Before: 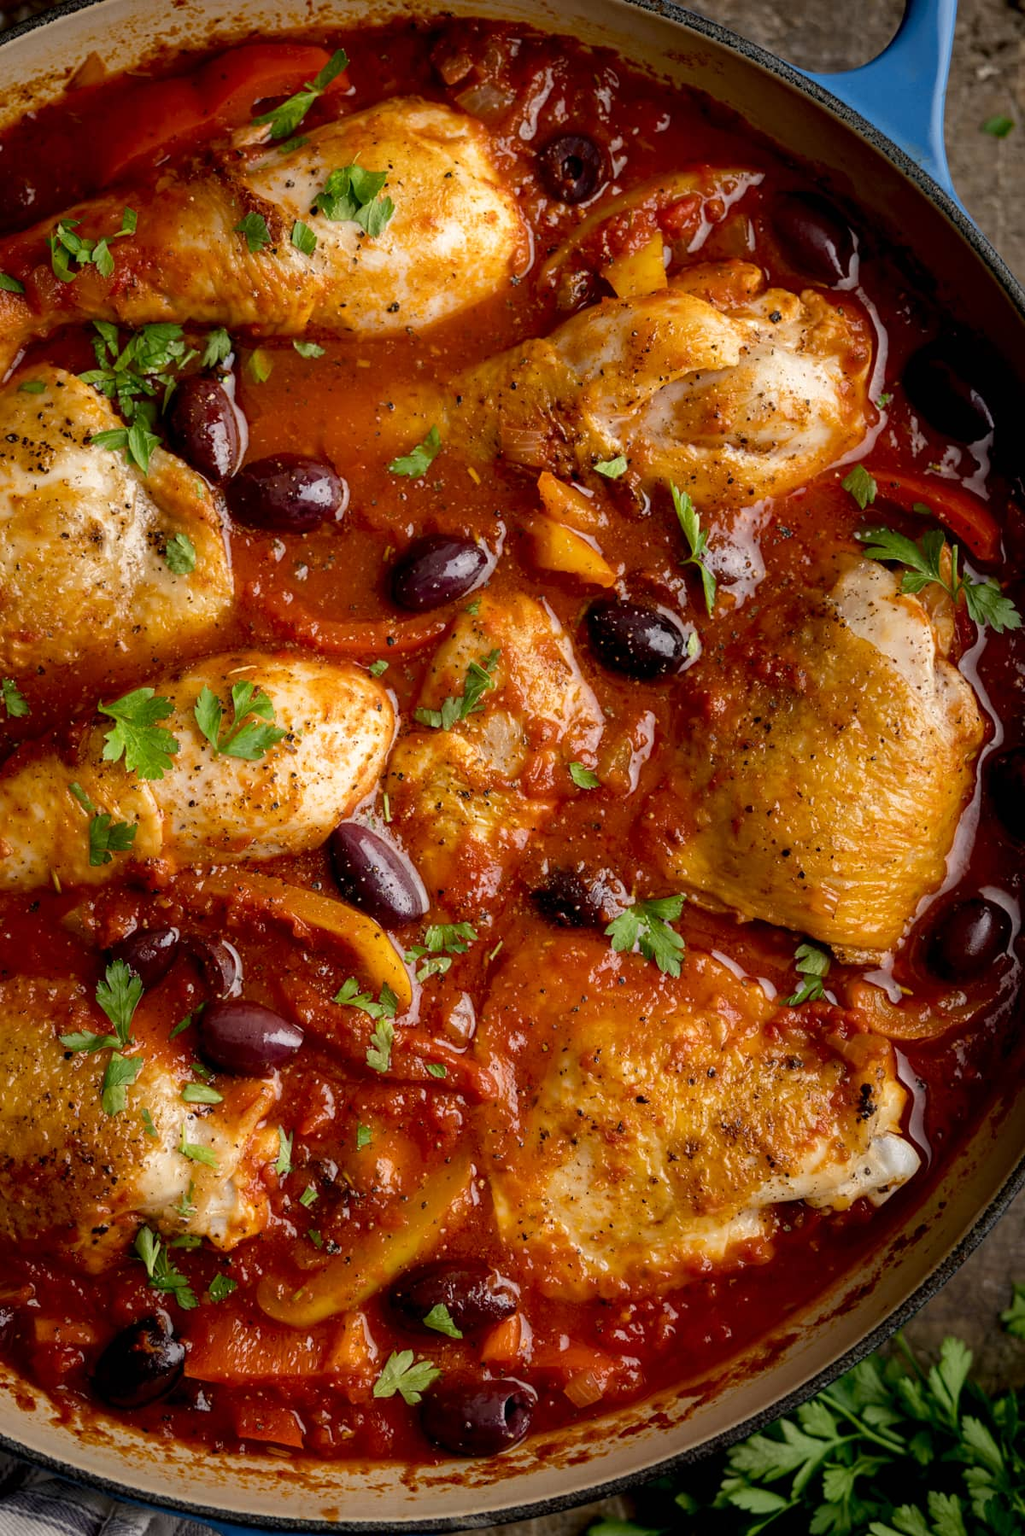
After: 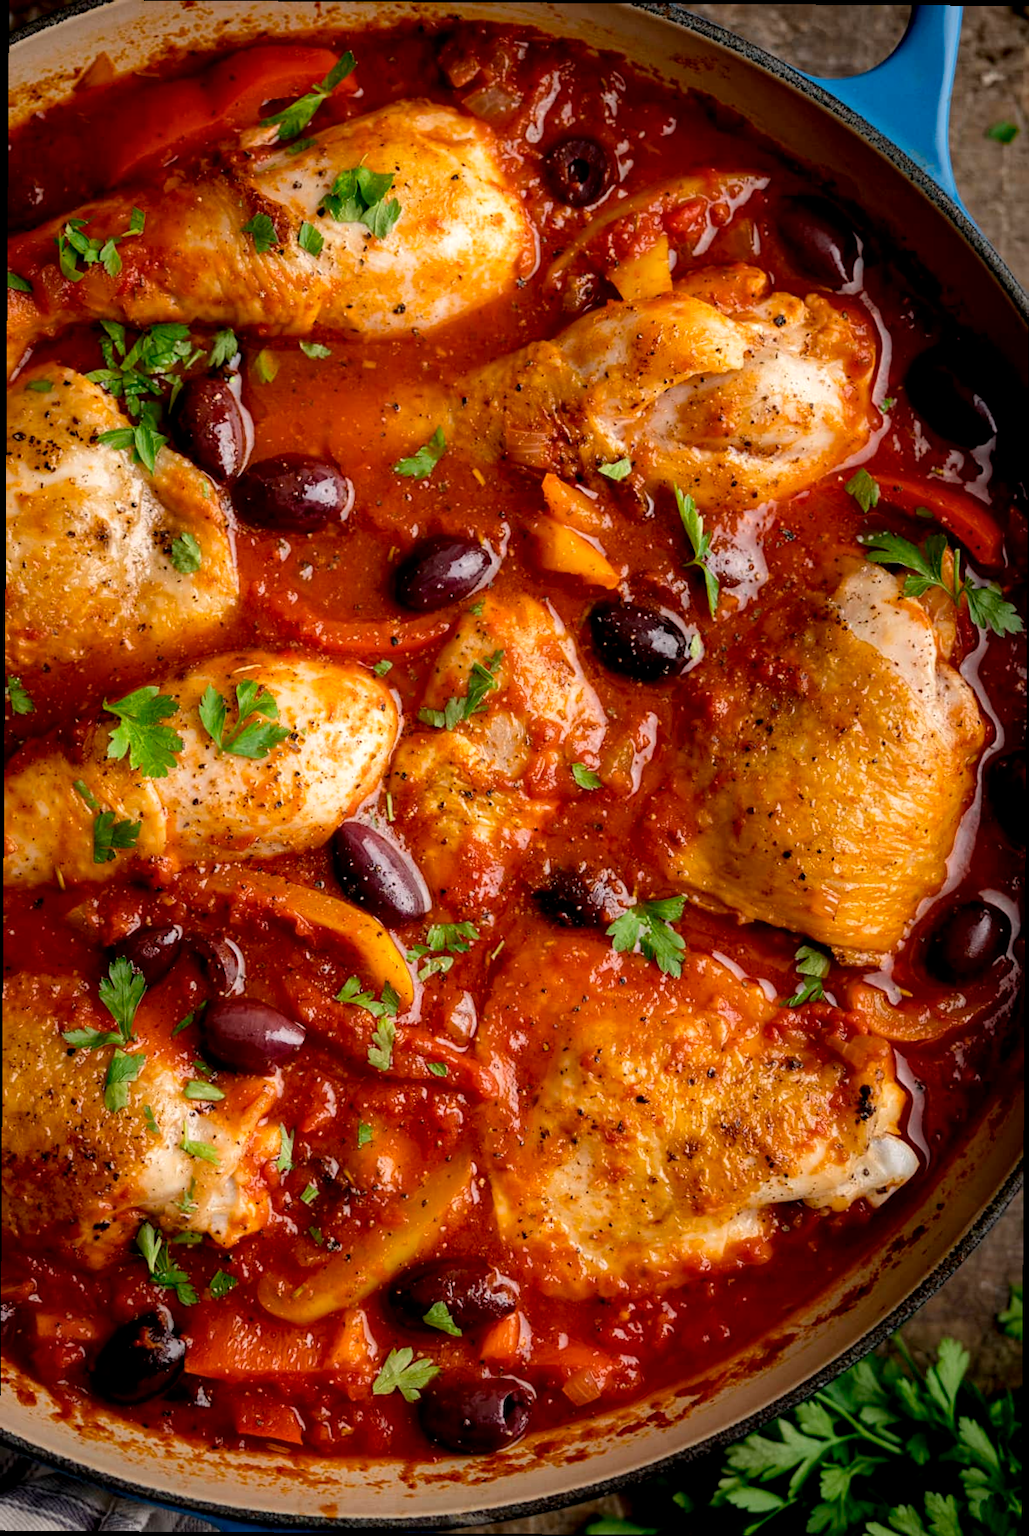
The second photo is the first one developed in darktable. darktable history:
crop and rotate: angle -0.363°
local contrast: mode bilateral grid, contrast 20, coarseness 50, detail 119%, midtone range 0.2
